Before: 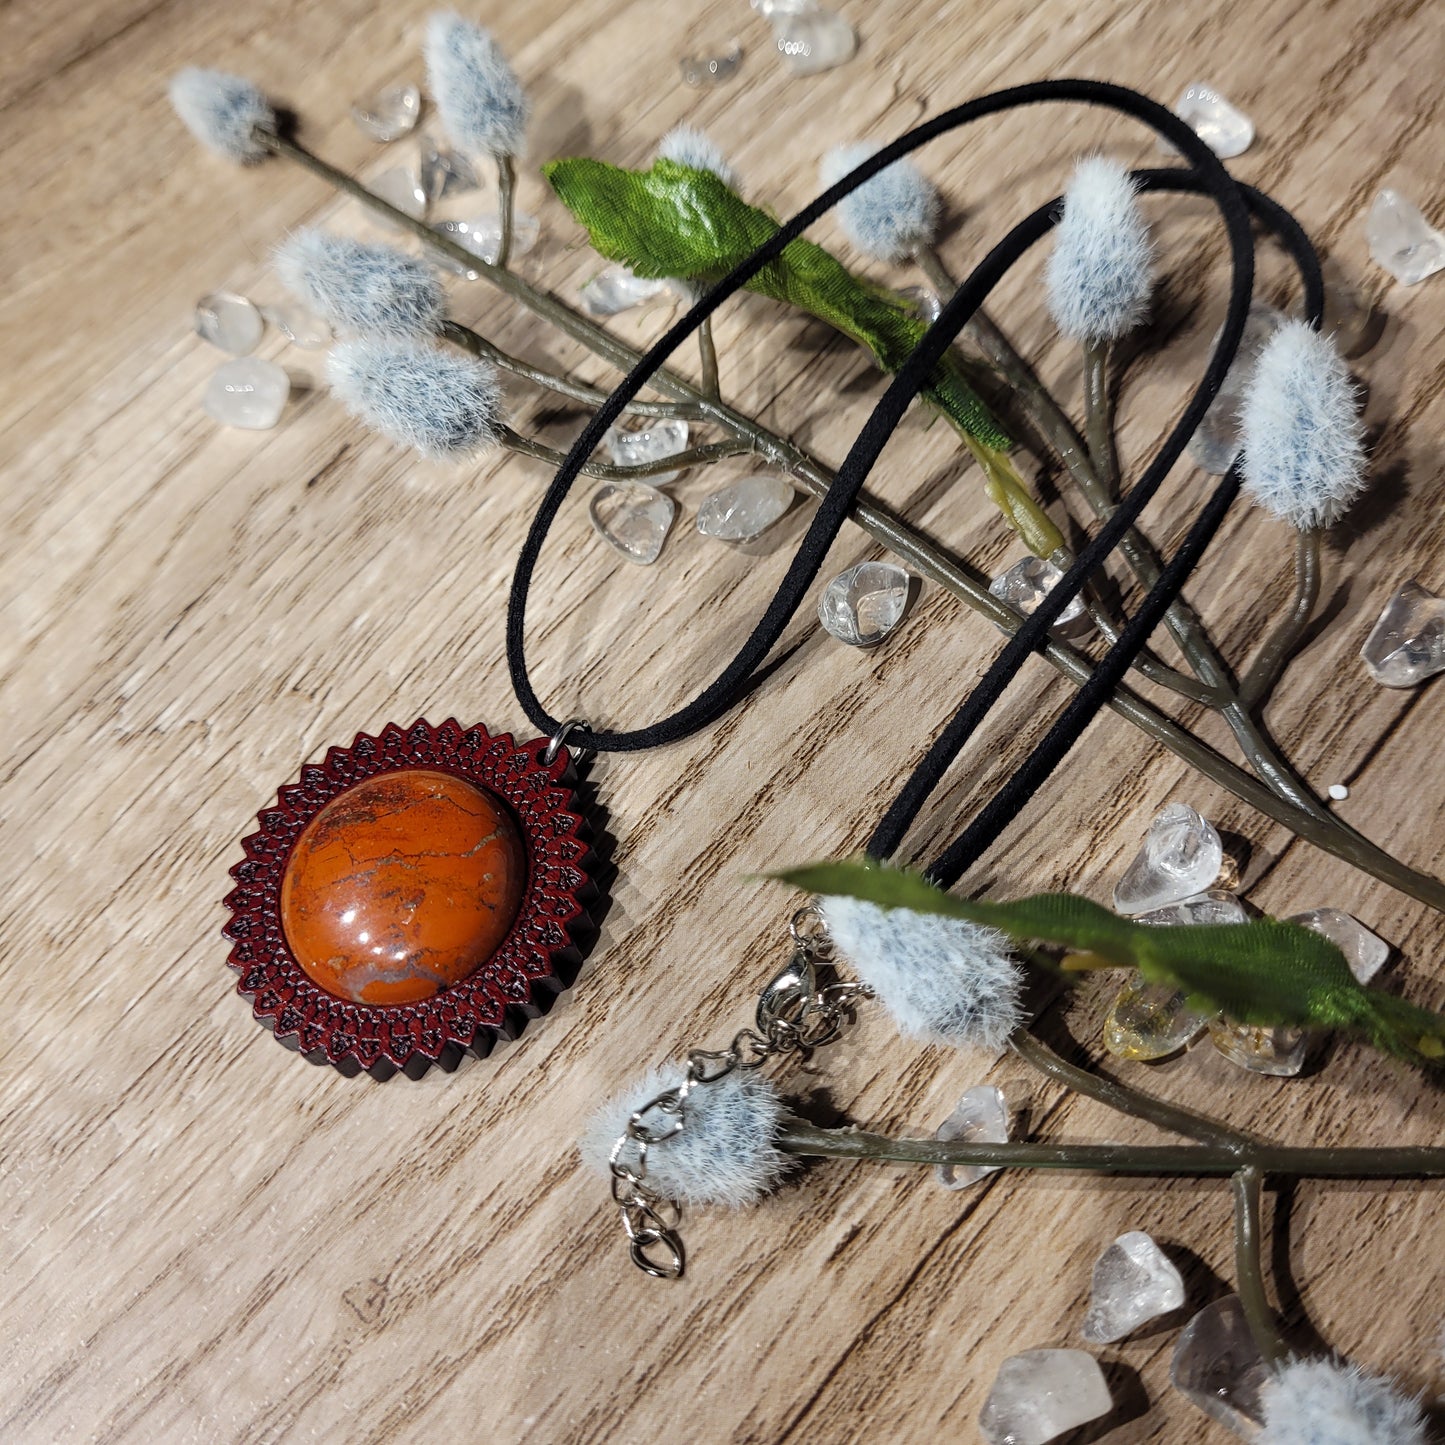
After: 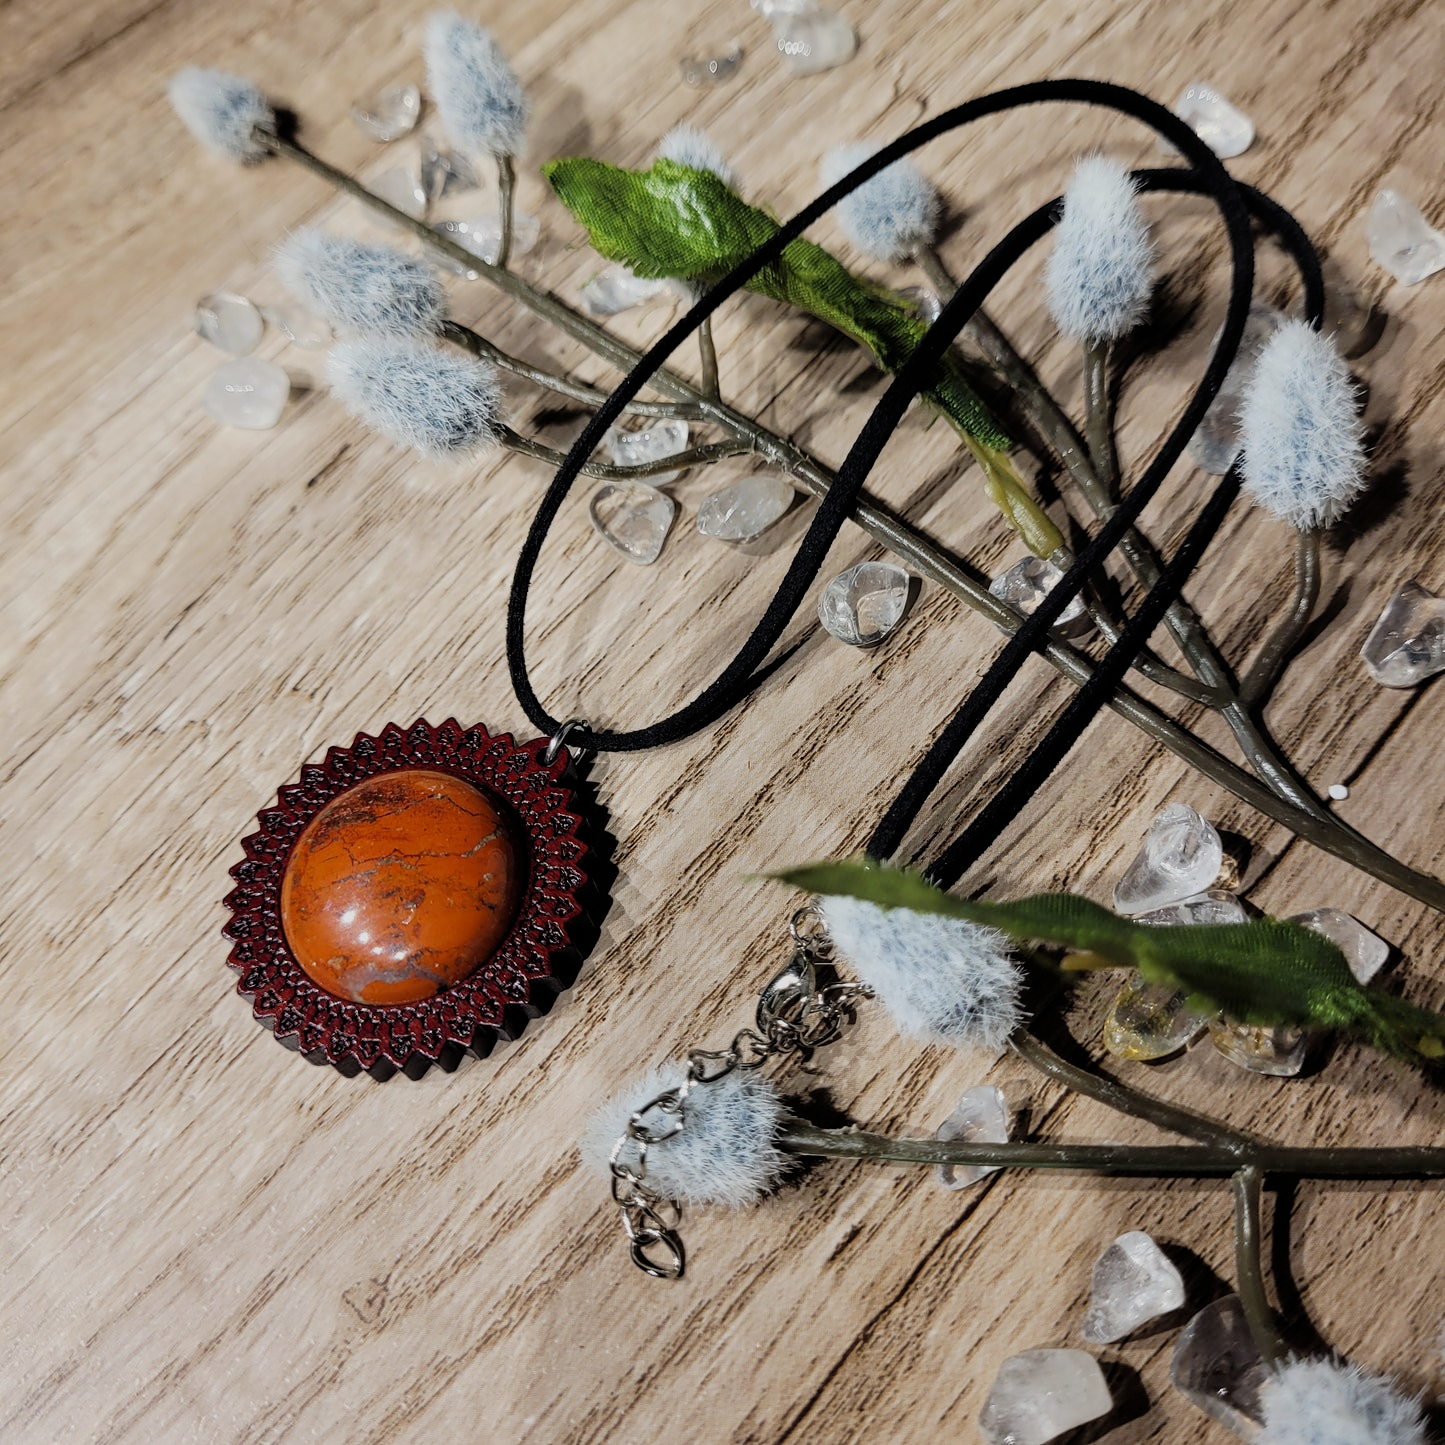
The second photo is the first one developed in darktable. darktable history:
filmic rgb: black relative exposure -7.65 EV, white relative exposure 3.97 EV, hardness 4.02, contrast 1.097, highlights saturation mix -28.93%
